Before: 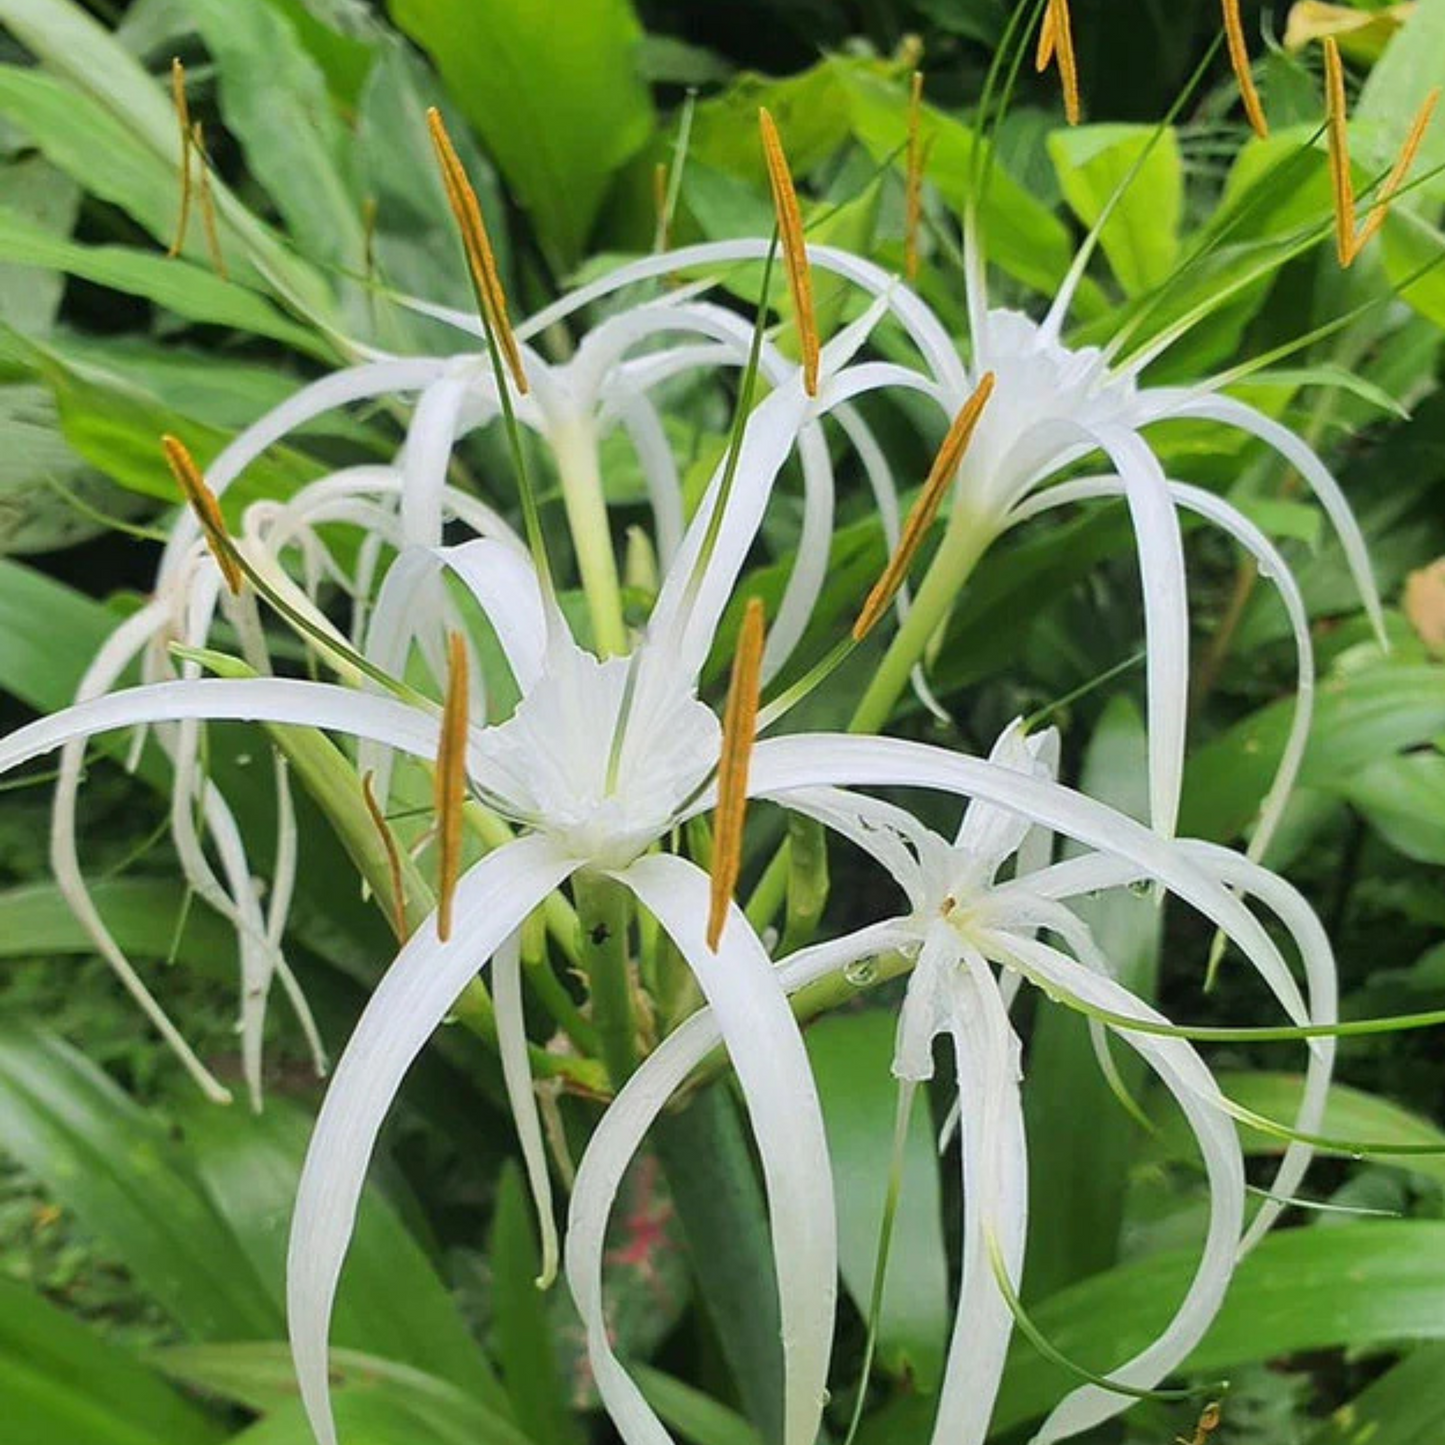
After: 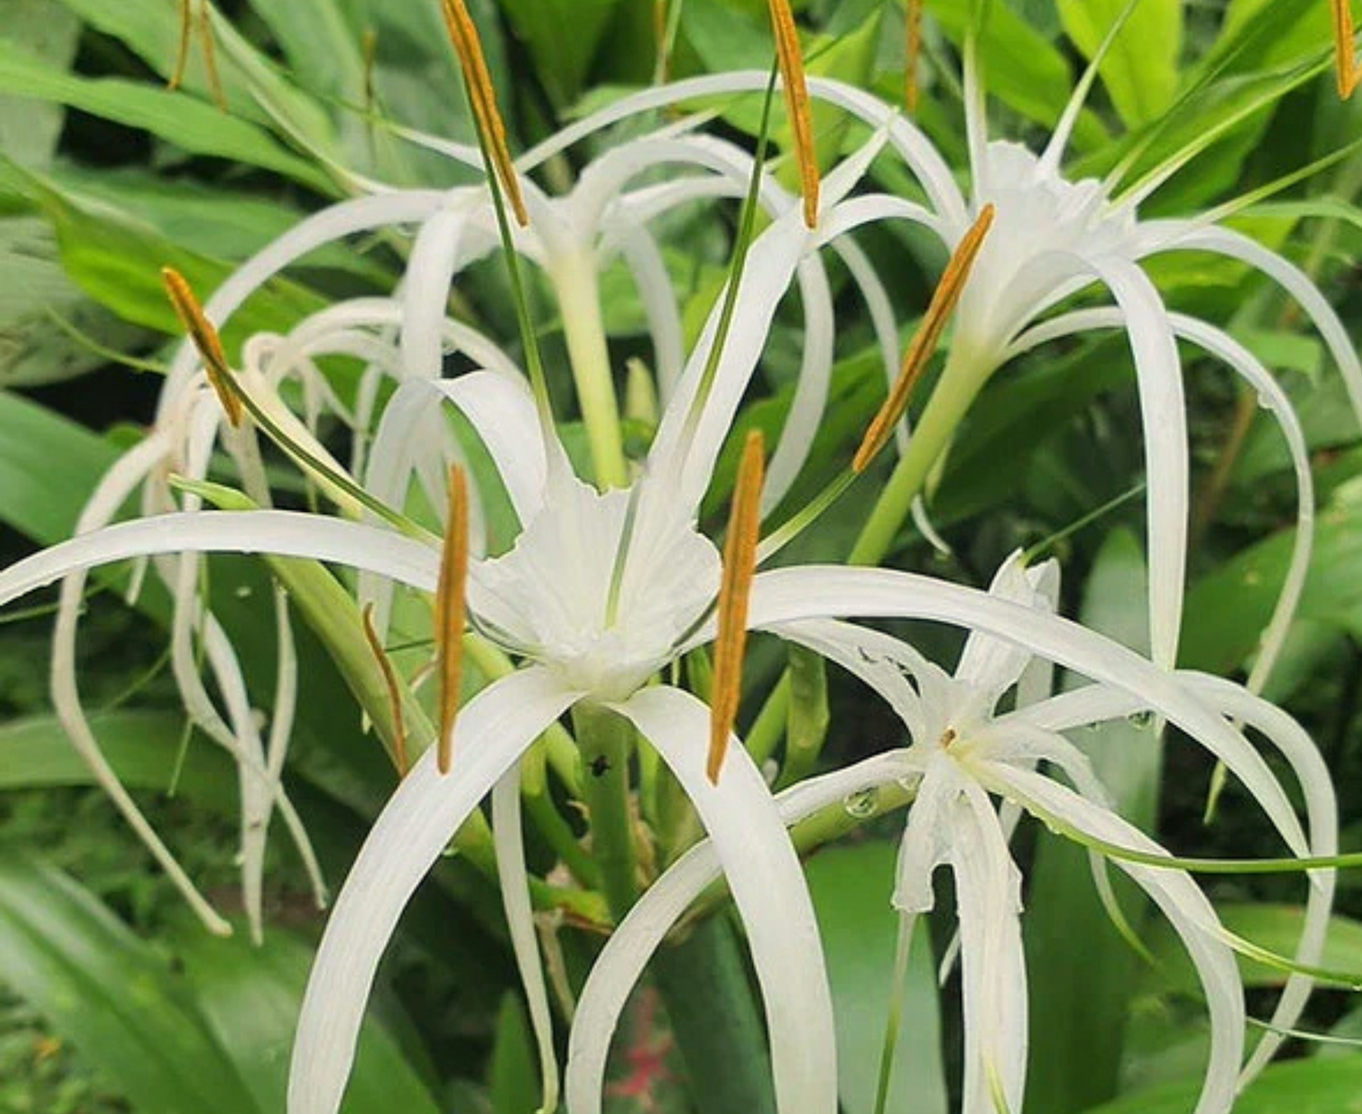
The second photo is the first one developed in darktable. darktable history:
crop and rotate: angle 0.03°, top 11.643%, right 5.651%, bottom 11.189%
white balance: red 1.029, blue 0.92
